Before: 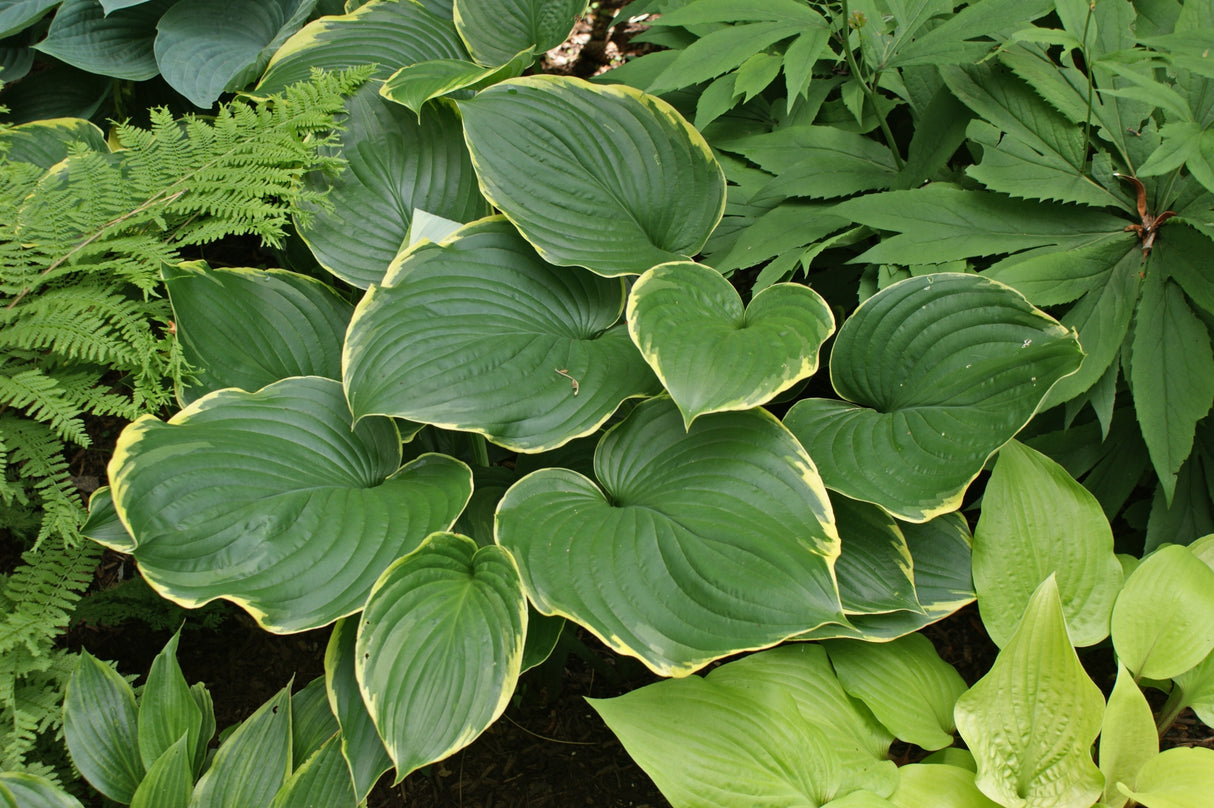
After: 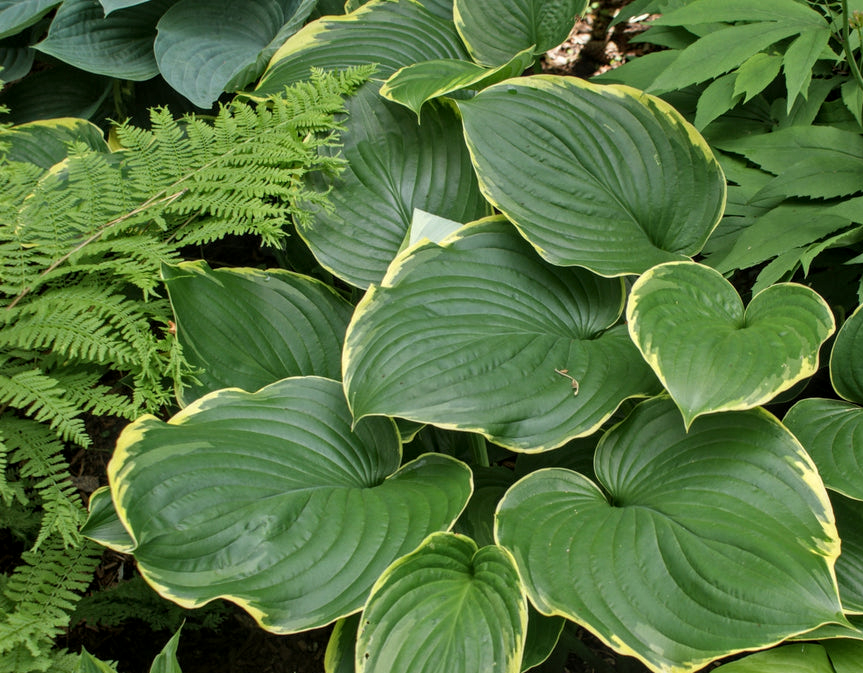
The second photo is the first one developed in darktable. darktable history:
crop: right 28.885%, bottom 16.626%
local contrast: on, module defaults
